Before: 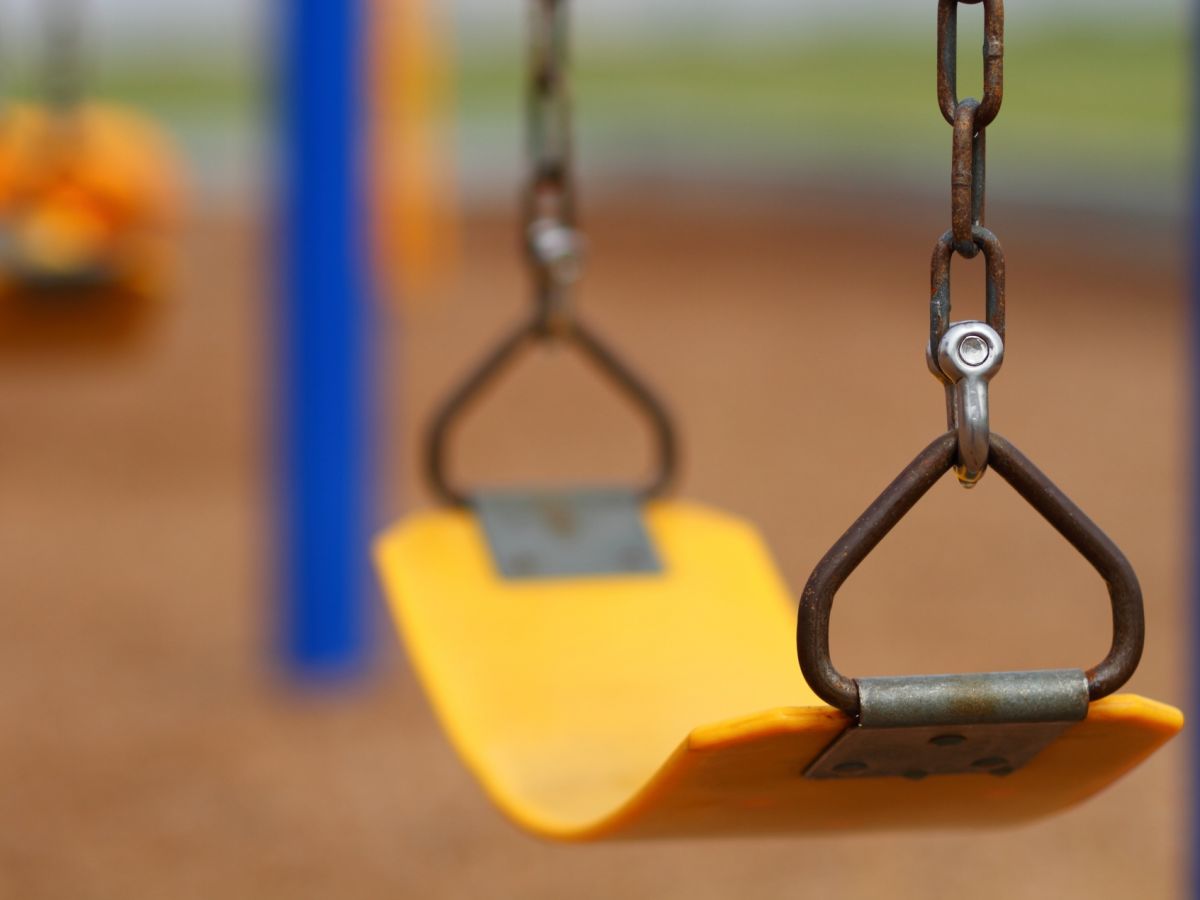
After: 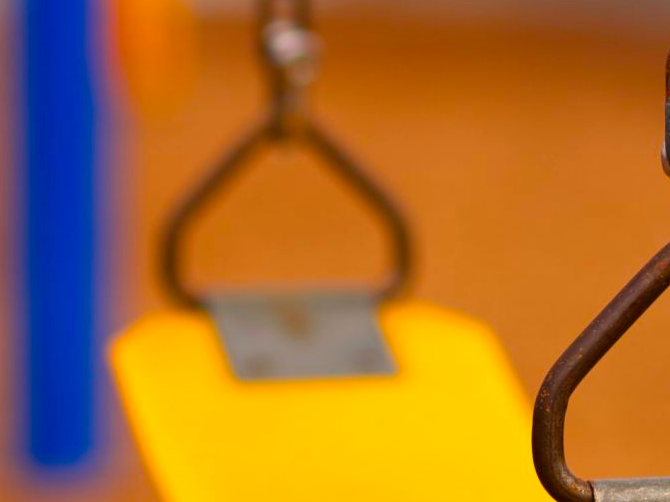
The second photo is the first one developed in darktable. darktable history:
crop and rotate: left 22.13%, top 22.054%, right 22.026%, bottom 22.102%
color balance rgb: perceptual saturation grading › global saturation 40%, global vibrance 15%
white balance: red 1.127, blue 0.943
